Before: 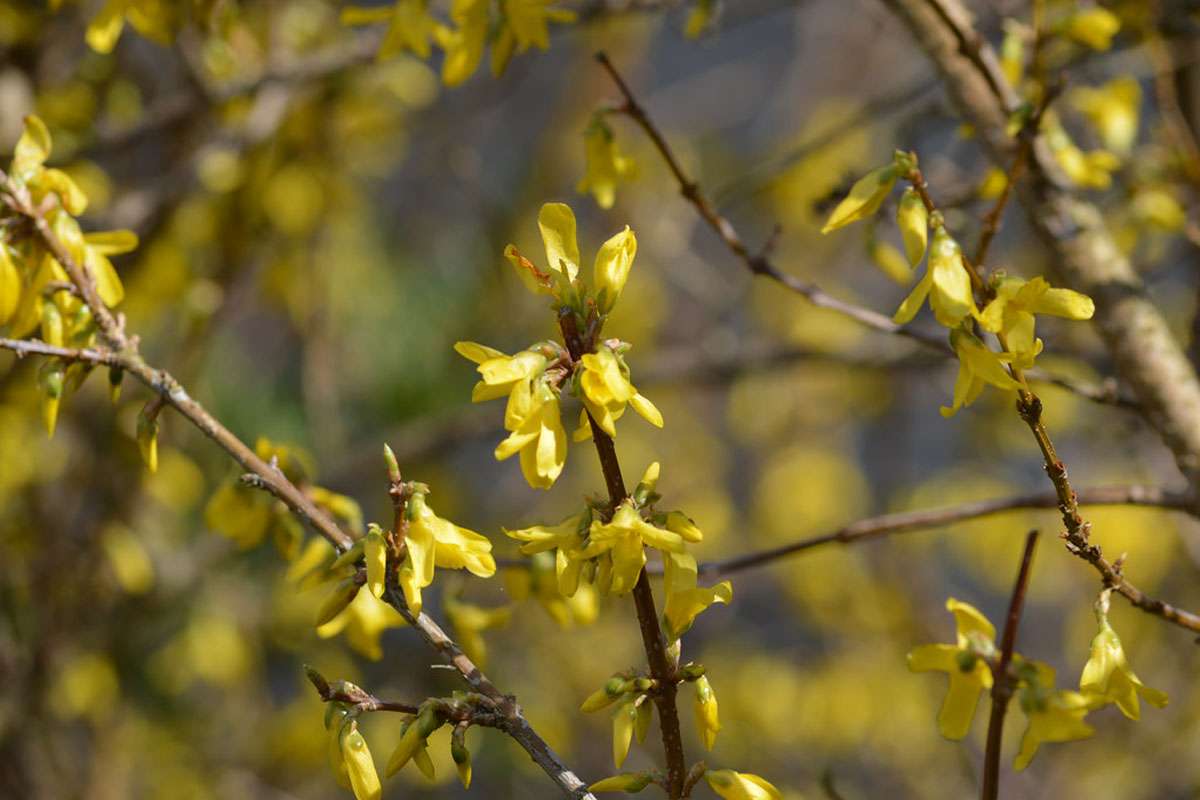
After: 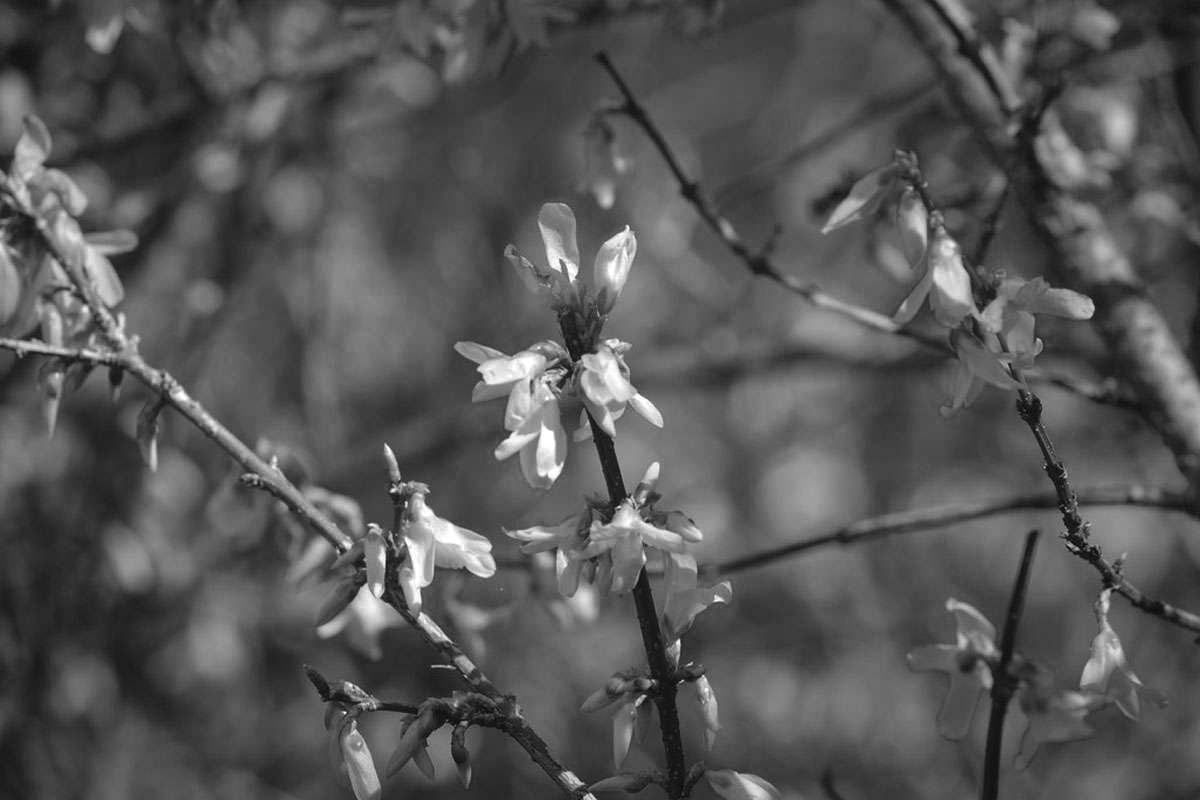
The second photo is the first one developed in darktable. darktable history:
exposure: black level correction -0.015, exposure -0.138 EV, compensate highlight preservation false
vignetting: fall-off start 47.46%, brightness -0.384, saturation 0.007, center (-0.149, 0.012), automatic ratio true, width/height ratio 1.296, unbound false
local contrast: highlights 165%, shadows 134%, detail 138%, midtone range 0.255
color calibration: output gray [0.22, 0.42, 0.37, 0], gray › normalize channels true, illuminant custom, x 0.387, y 0.387, temperature 3834.11 K, gamut compression 0.002
